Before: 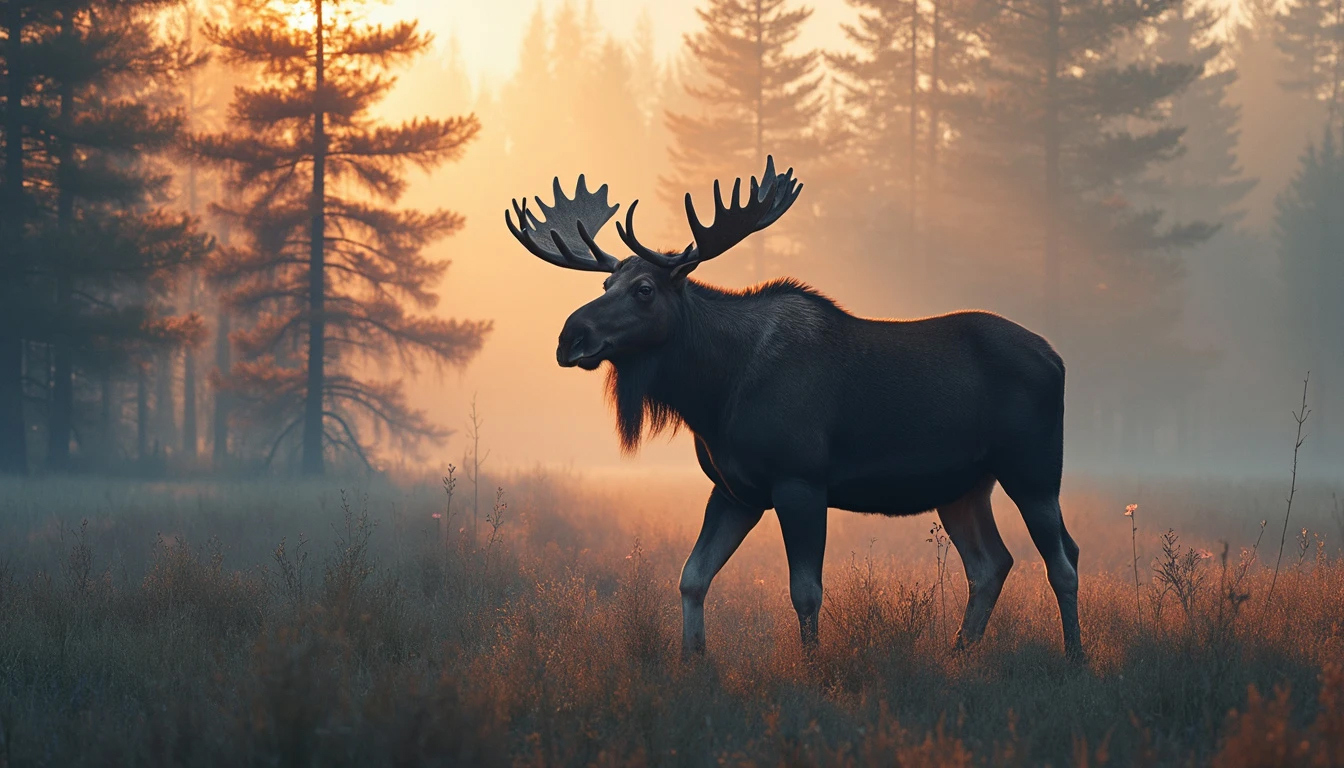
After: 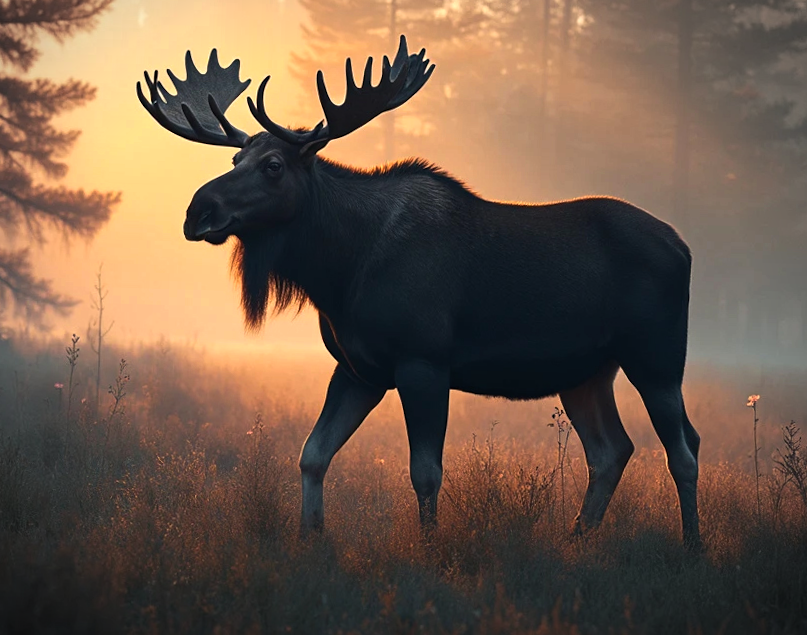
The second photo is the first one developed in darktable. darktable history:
color balance rgb: perceptual brilliance grading › highlights 14.29%, perceptual brilliance grading › mid-tones -5.92%, perceptual brilliance grading › shadows -26.83%, global vibrance 31.18%
crop and rotate: left 28.256%, top 17.734%, right 12.656%, bottom 3.573%
rotate and perspective: rotation 1.72°, automatic cropping off
vignetting: fall-off start 87%, automatic ratio true
